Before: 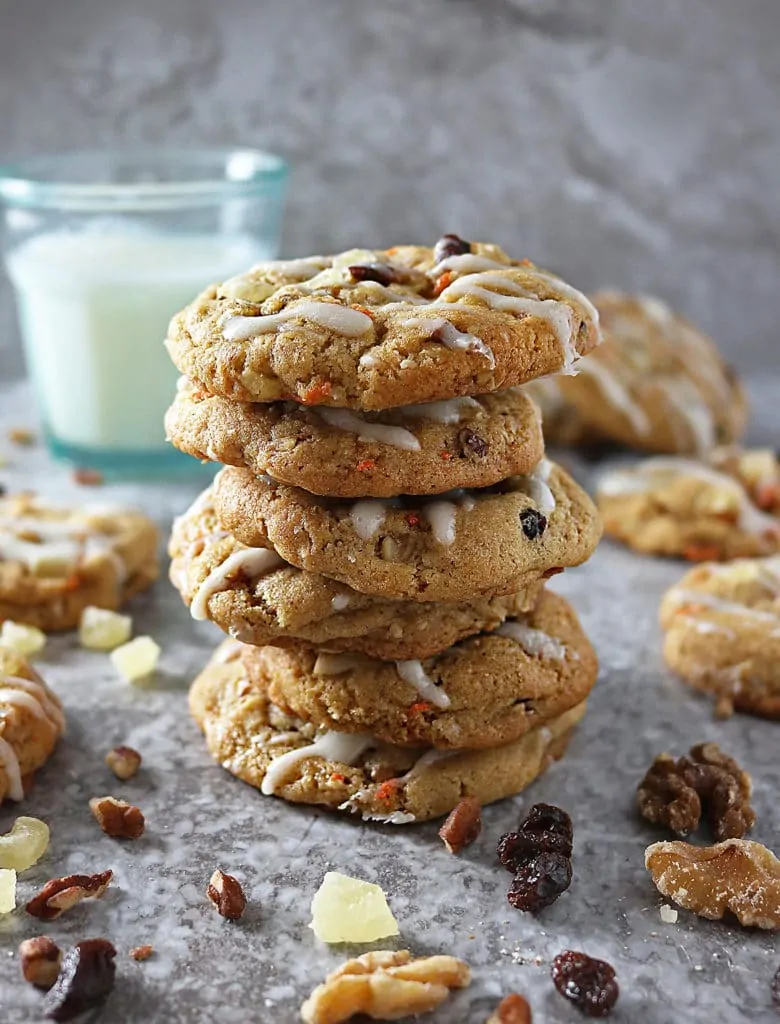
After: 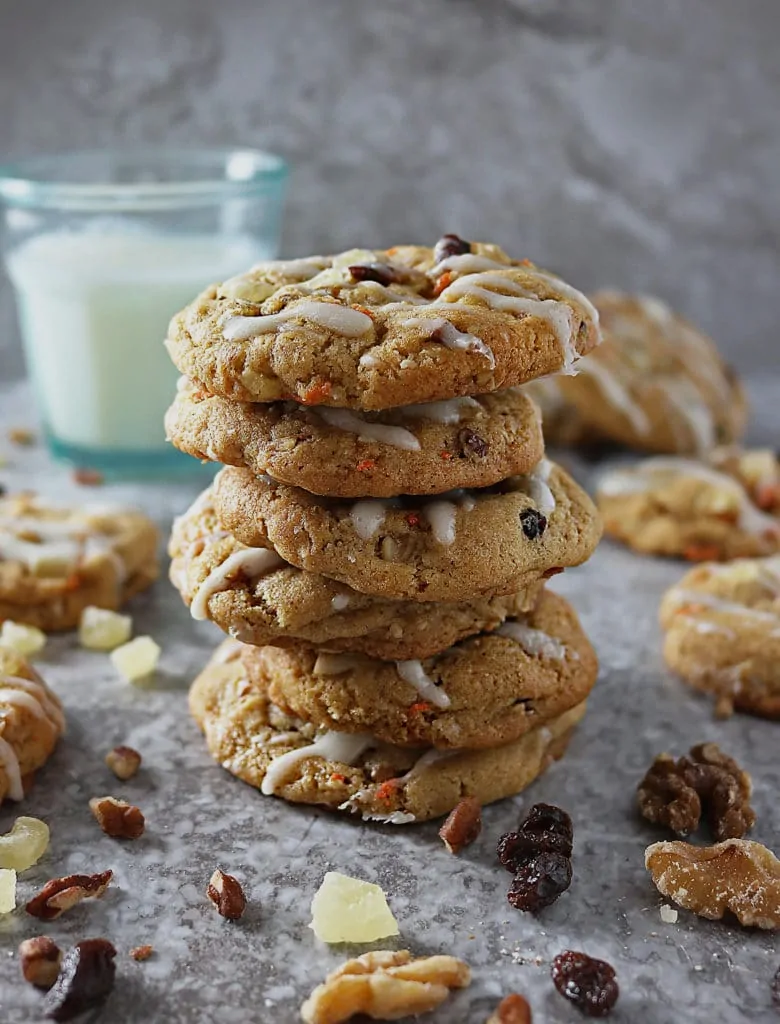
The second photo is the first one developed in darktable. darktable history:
exposure: exposure -0.344 EV, compensate highlight preservation false
